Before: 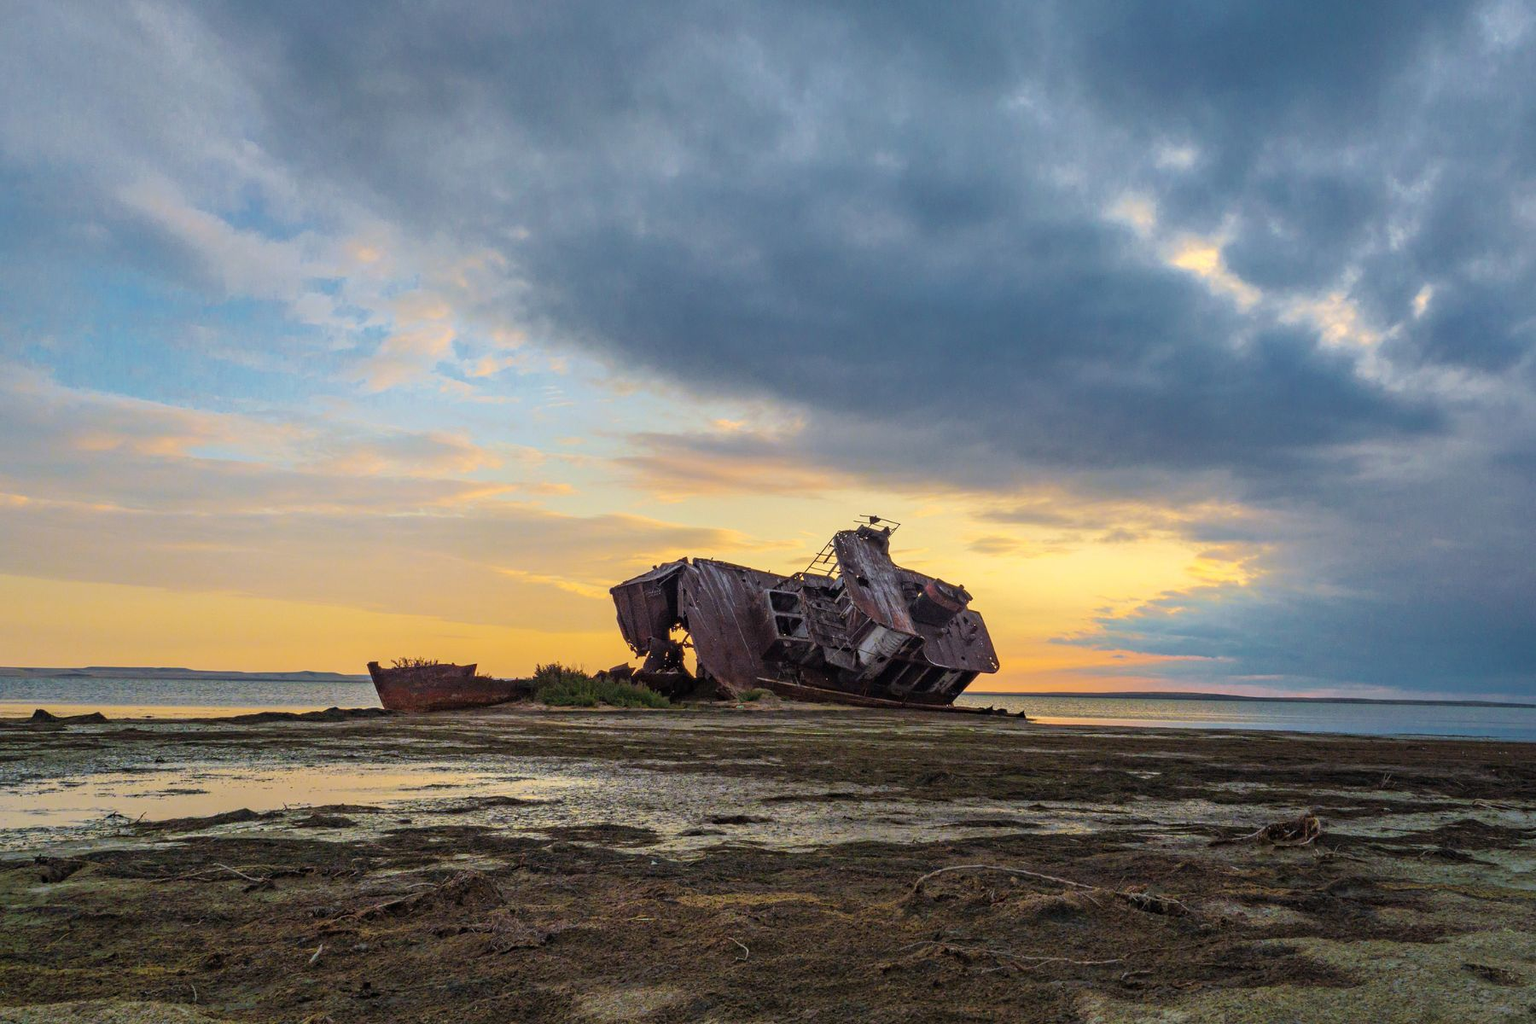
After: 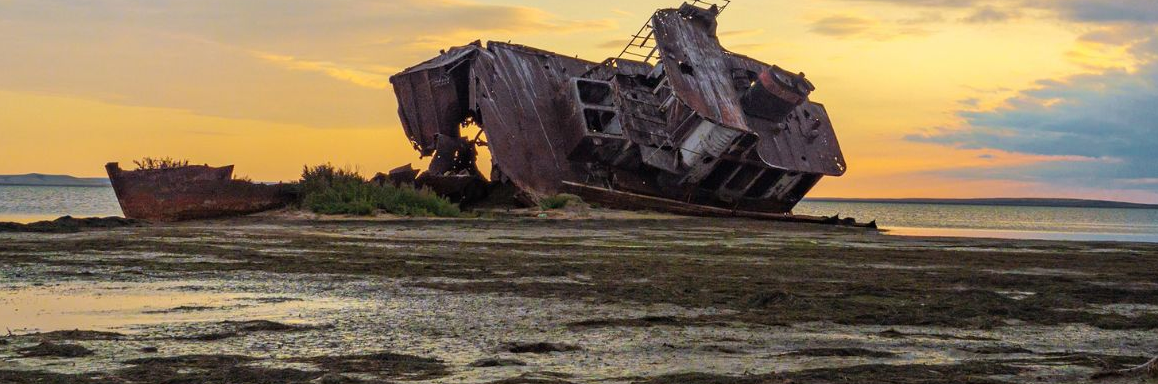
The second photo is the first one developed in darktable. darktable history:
crop: left 18.091%, top 51.13%, right 17.525%, bottom 16.85%
white balance: emerald 1
